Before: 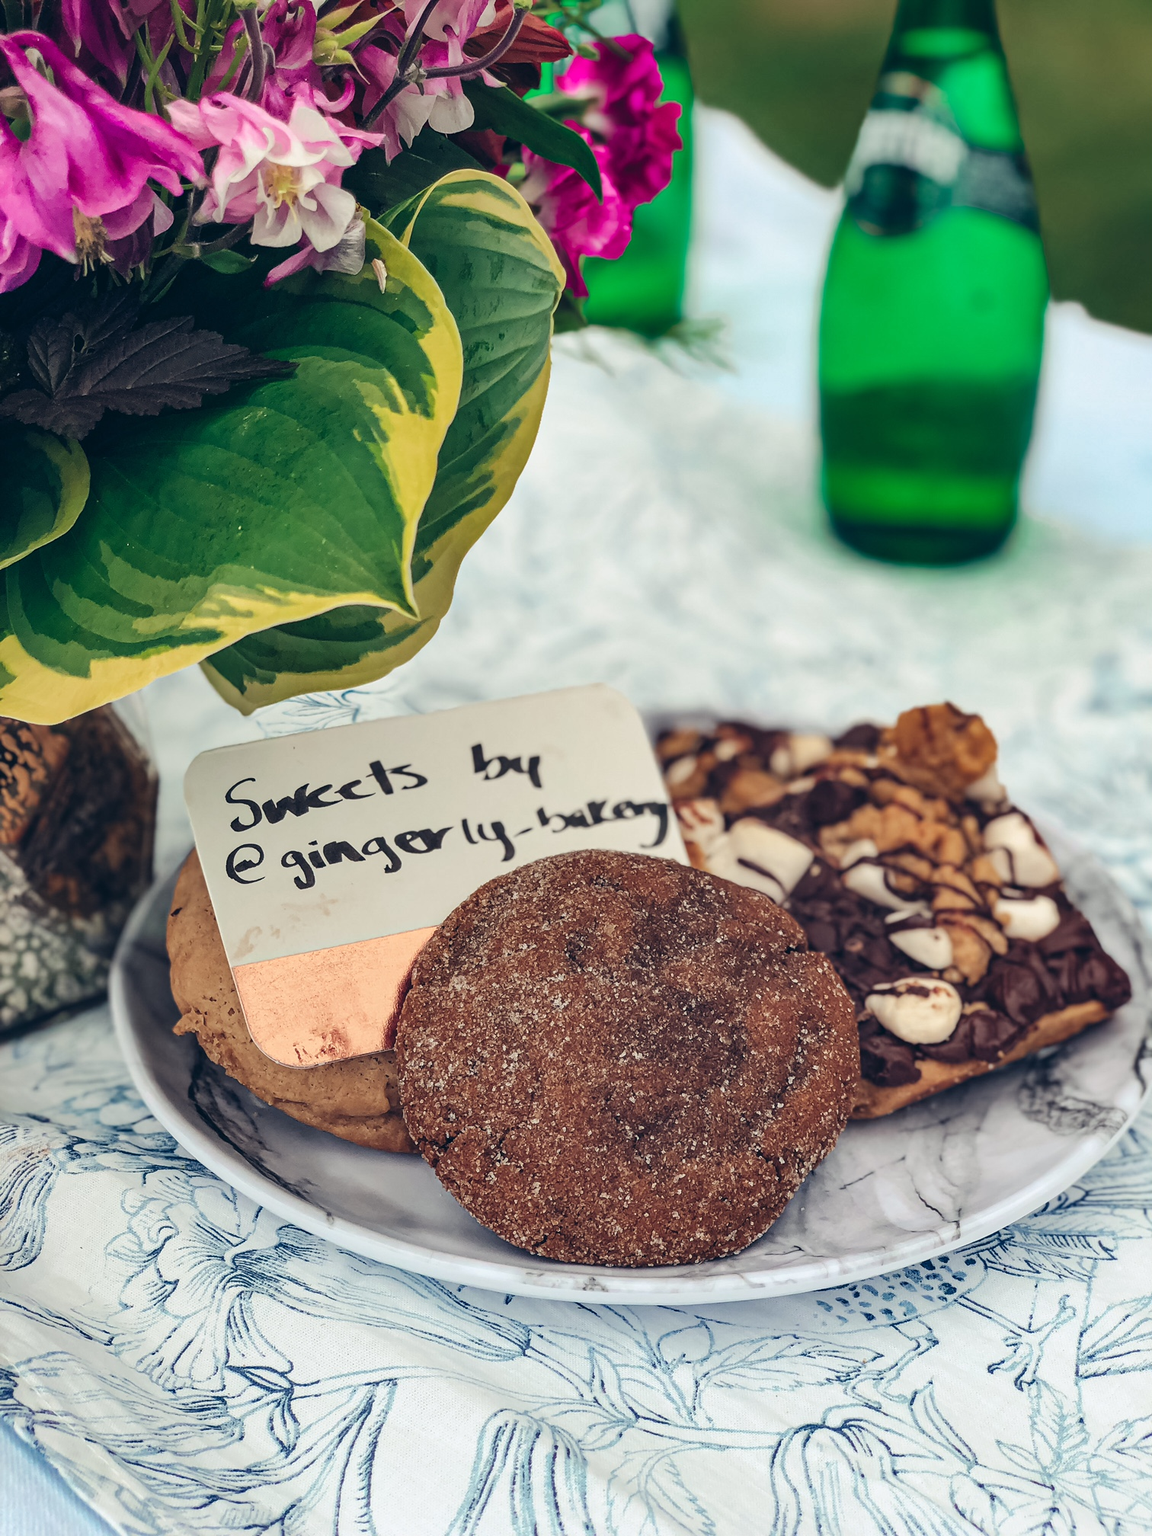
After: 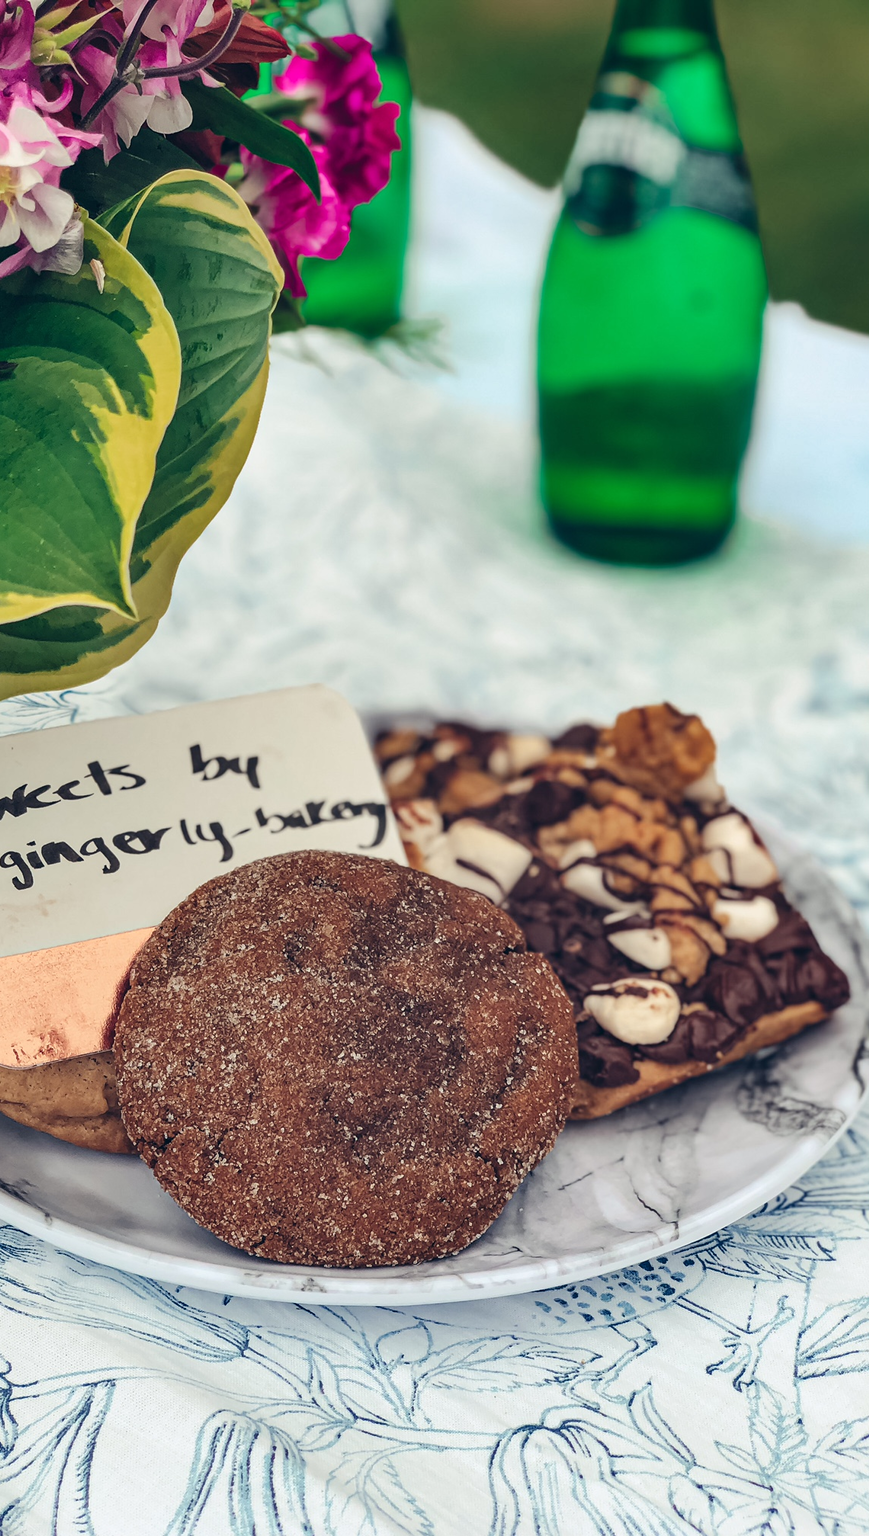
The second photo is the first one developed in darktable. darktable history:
crop and rotate: left 24.6%
